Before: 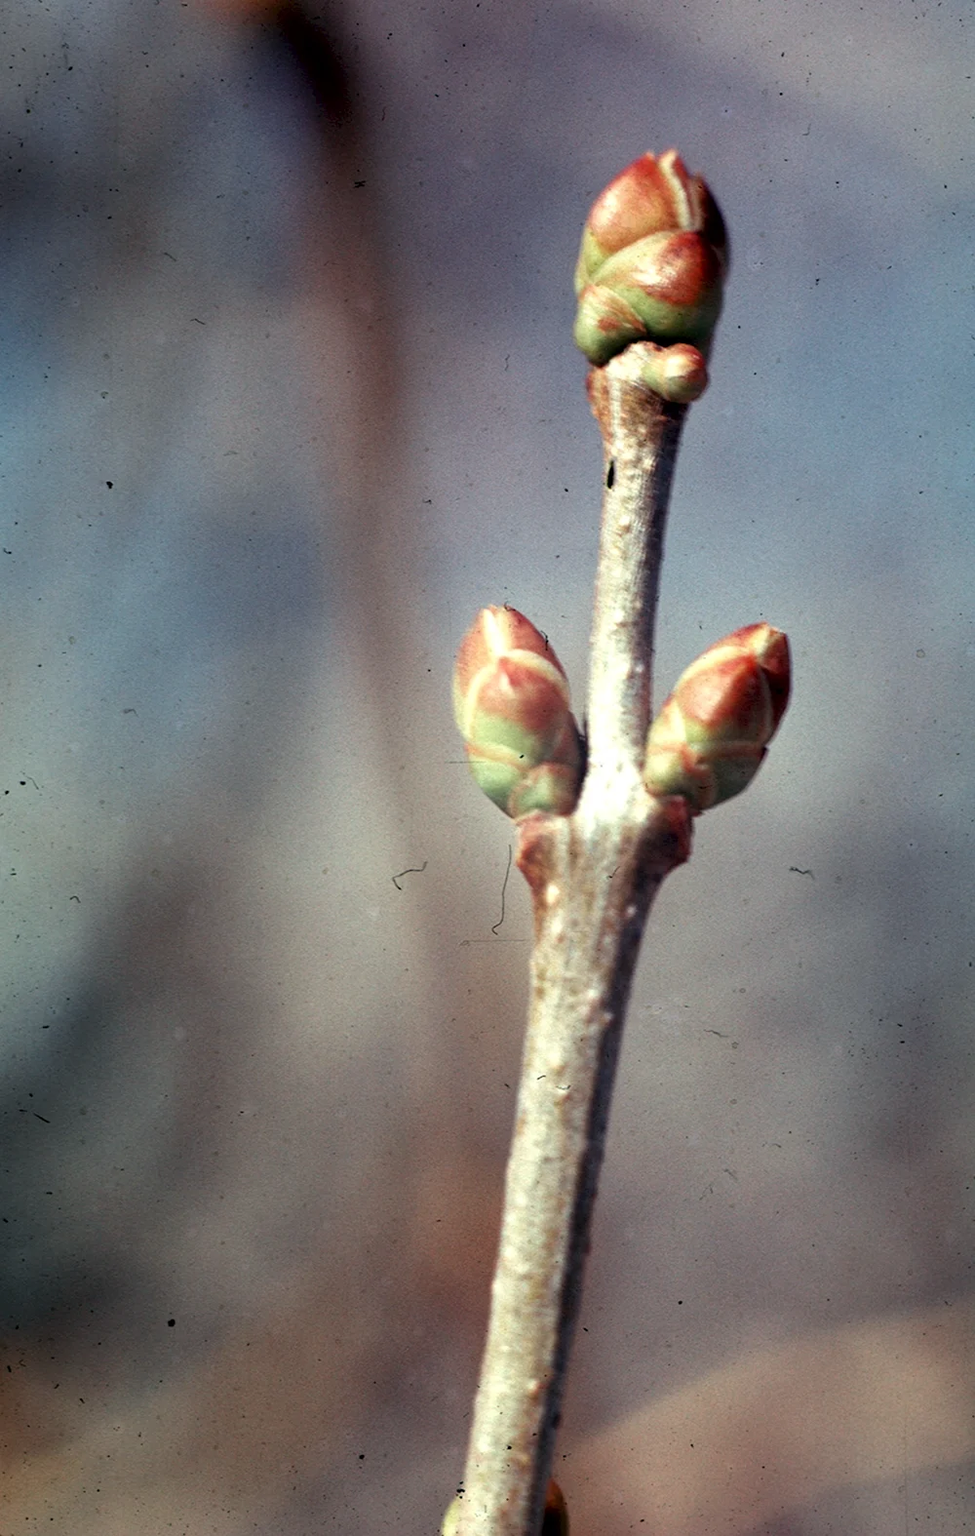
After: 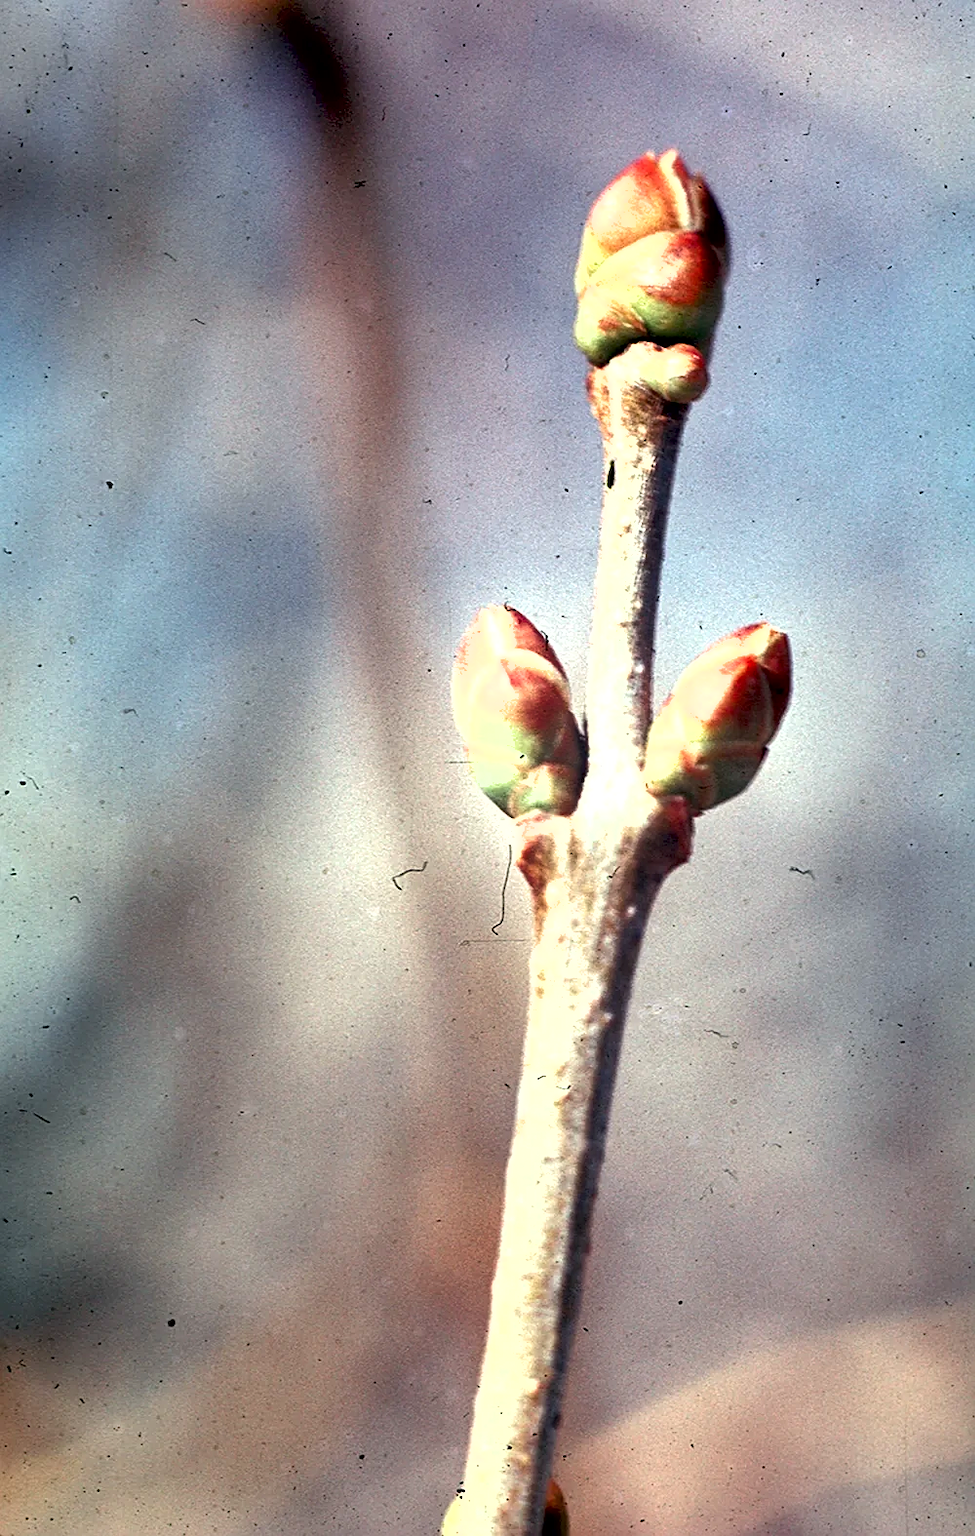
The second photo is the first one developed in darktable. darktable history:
exposure: black level correction 0.001, exposure 1.129 EV, compensate exposure bias true, compensate highlight preservation false
sharpen: on, module defaults
shadows and highlights: low approximation 0.01, soften with gaussian
